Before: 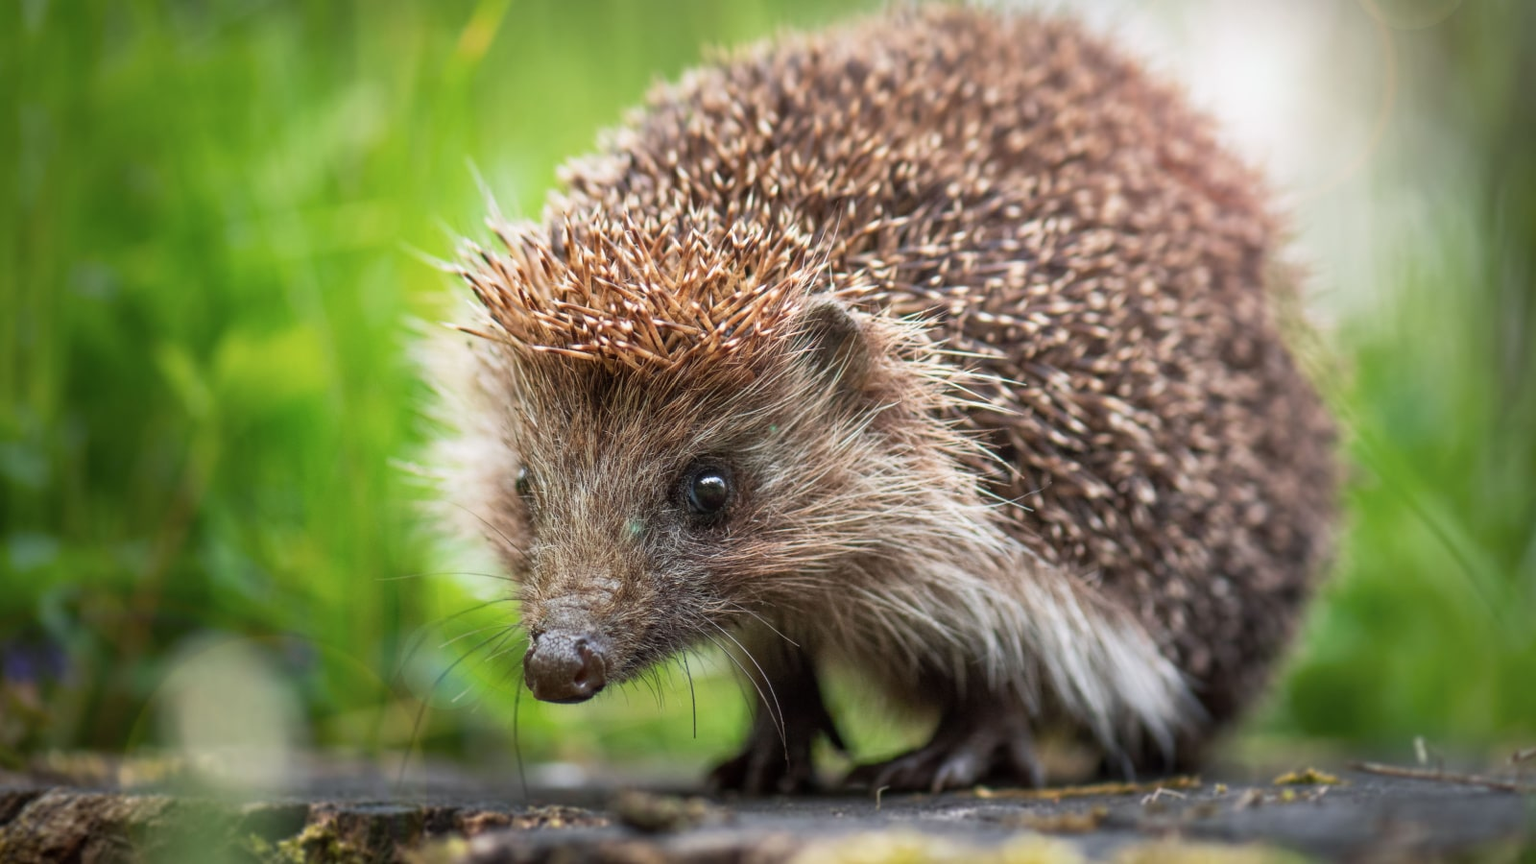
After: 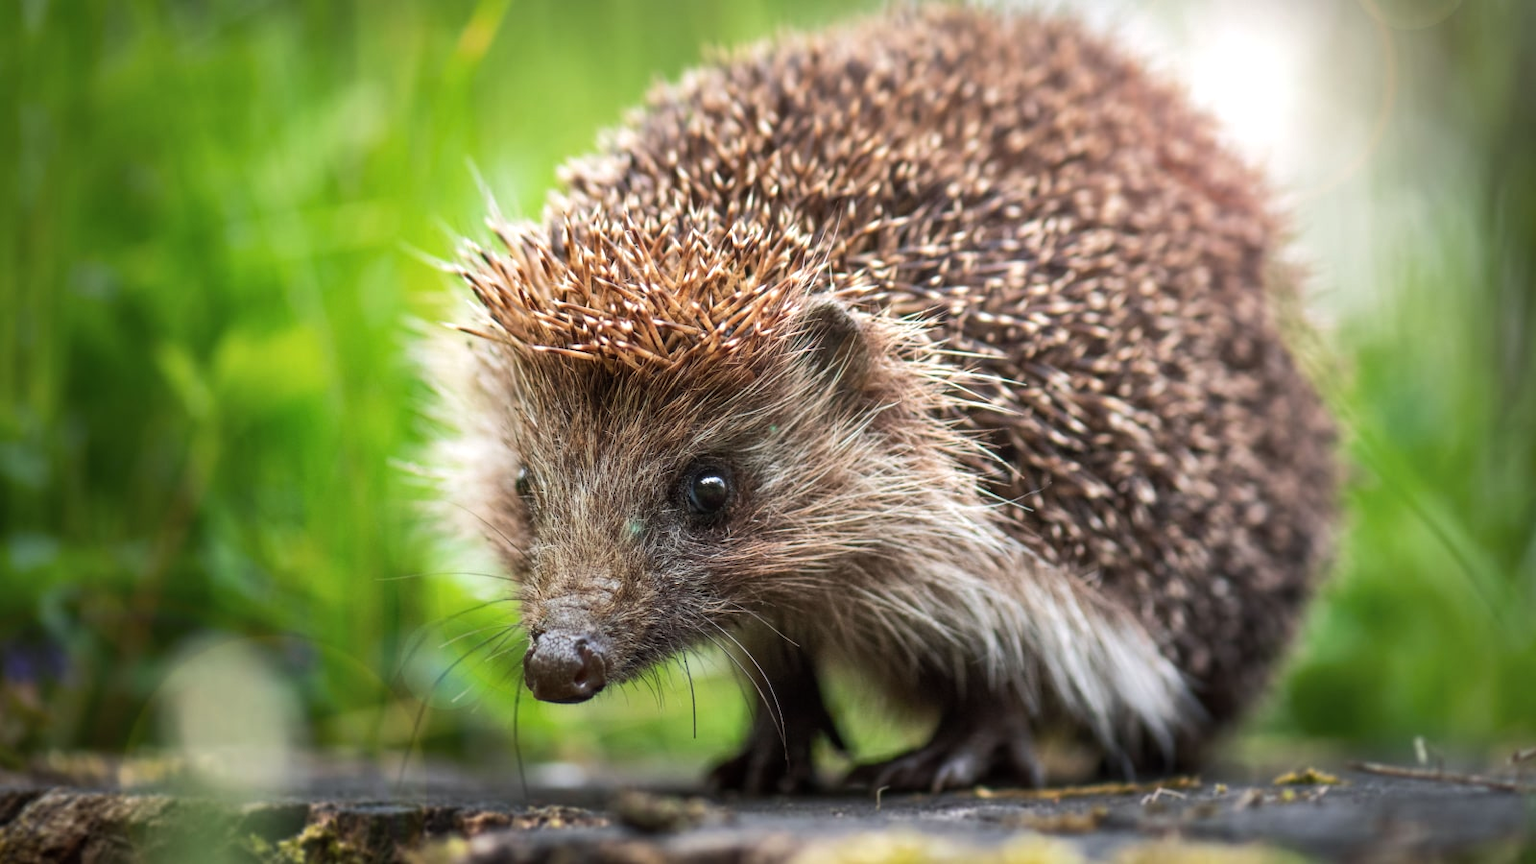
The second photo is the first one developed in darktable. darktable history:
tone equalizer: -8 EV -0.417 EV, -7 EV -0.389 EV, -6 EV -0.333 EV, -5 EV -0.222 EV, -3 EV 0.222 EV, -2 EV 0.333 EV, -1 EV 0.389 EV, +0 EV 0.417 EV, edges refinement/feathering 500, mask exposure compensation -1.57 EV, preserve details no
shadows and highlights: shadows 25, white point adjustment -3, highlights -30
